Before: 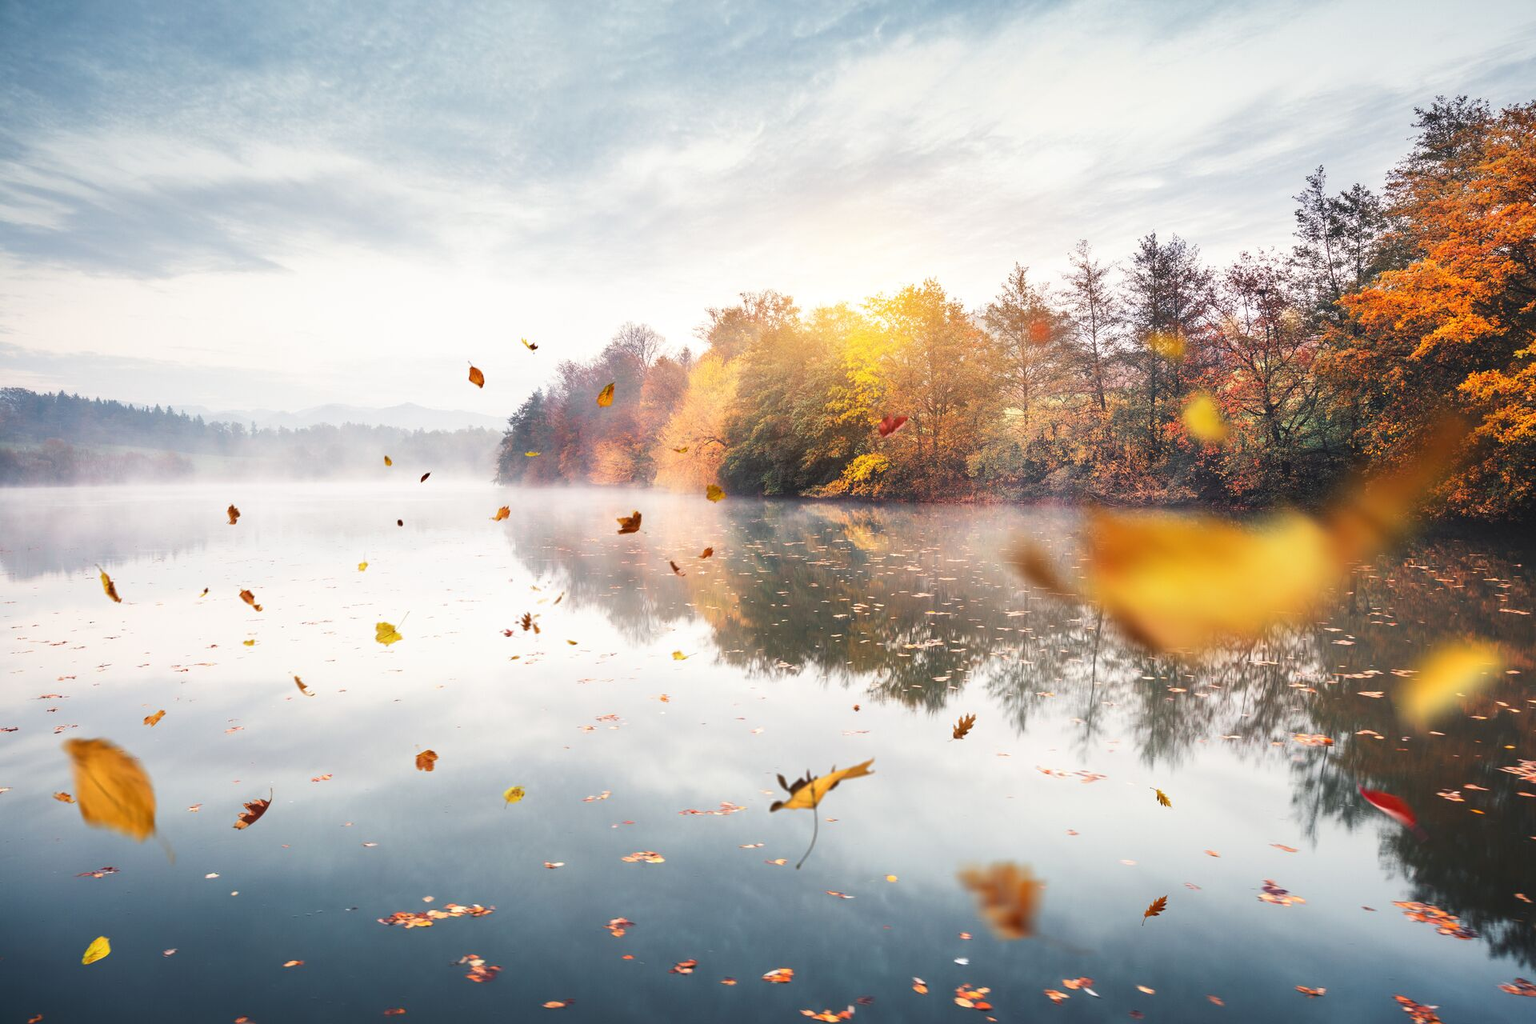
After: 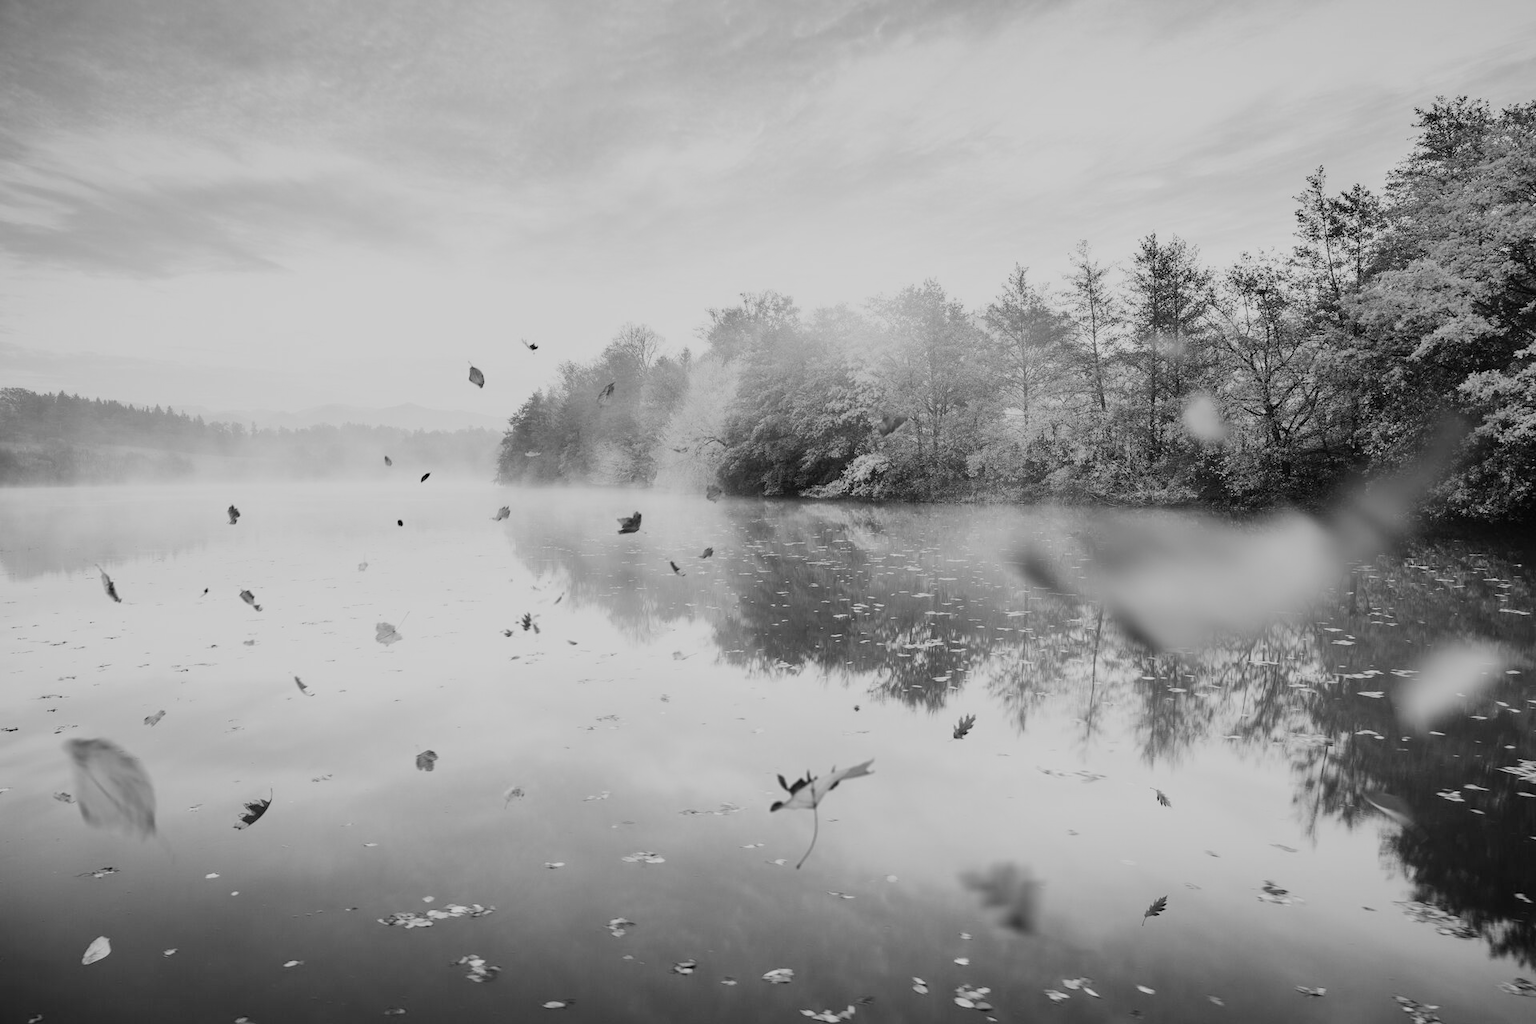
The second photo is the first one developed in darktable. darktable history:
filmic rgb: black relative exposure -6.98 EV, white relative exposure 5.63 EV, hardness 2.86
monochrome: size 3.1
